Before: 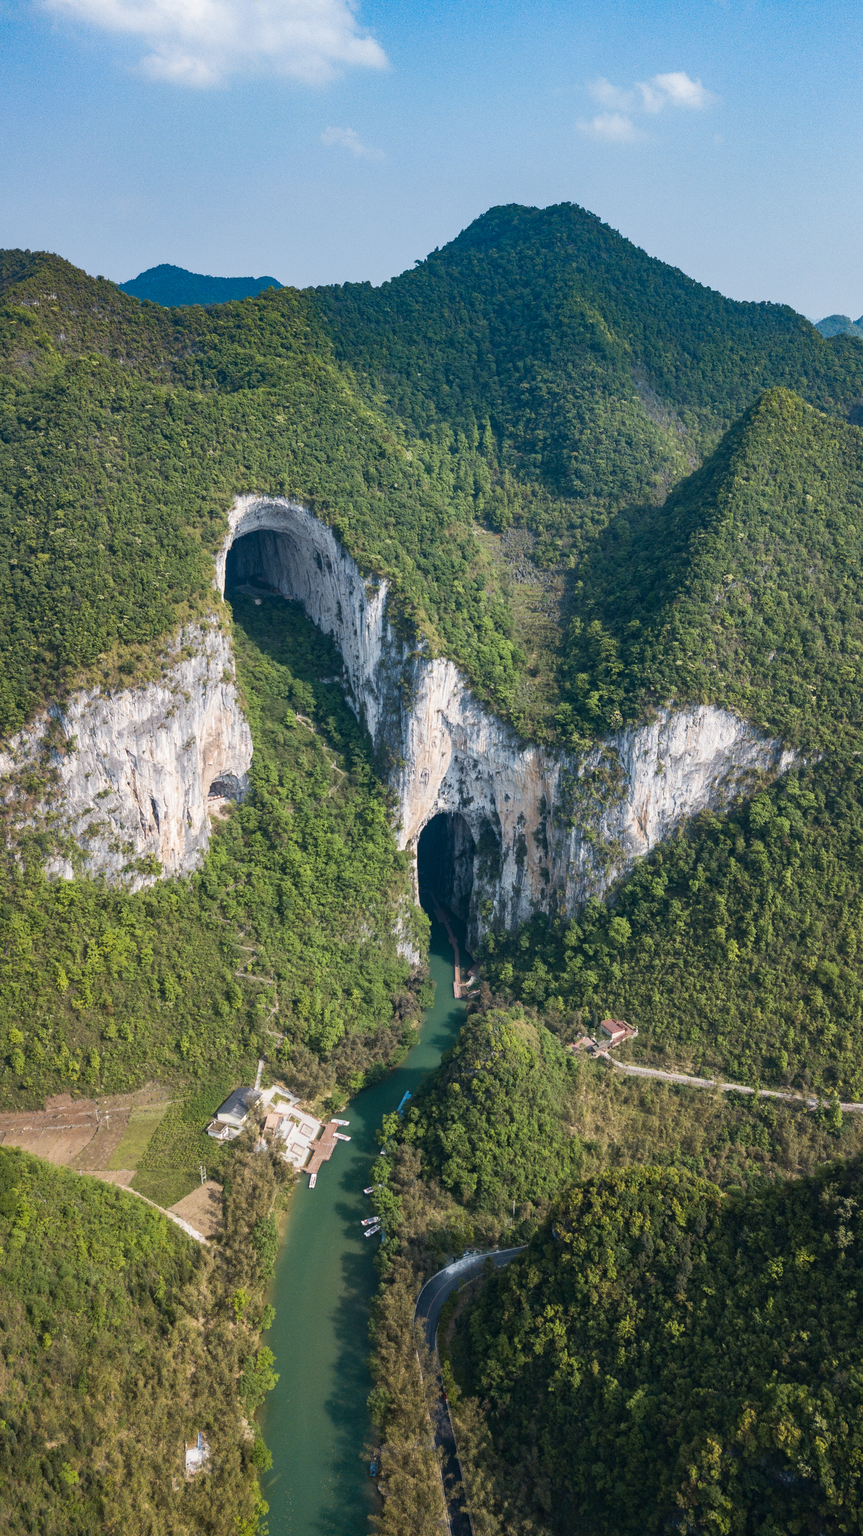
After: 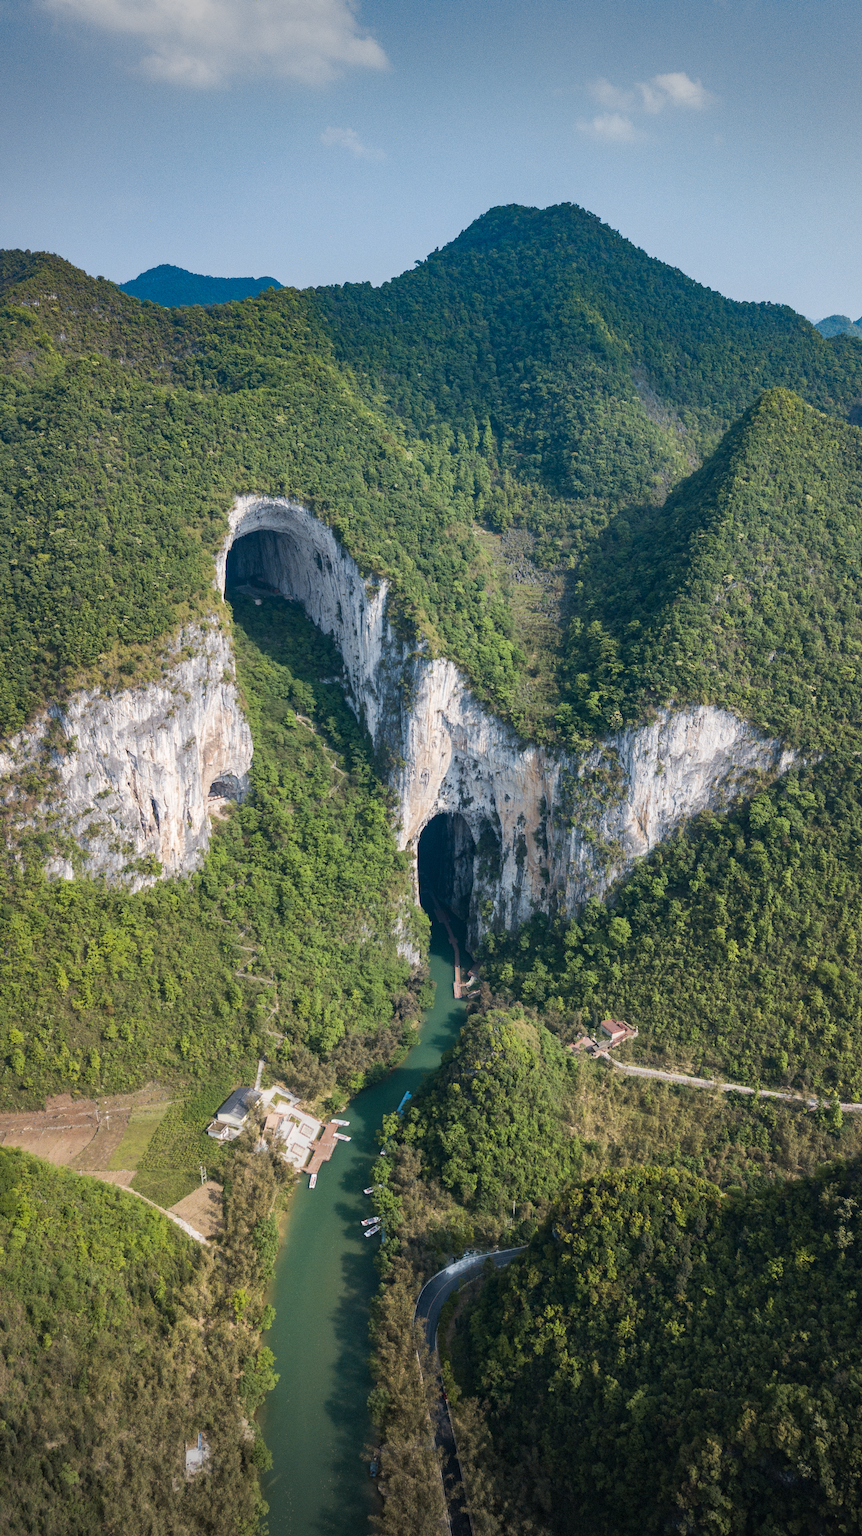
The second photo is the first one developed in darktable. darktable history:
vignetting: fall-off start 100%, brightness -0.406, saturation -0.3, width/height ratio 1.324, dithering 8-bit output, unbound false
tone equalizer: -8 EV -1.84 EV, -7 EV -1.16 EV, -6 EV -1.62 EV, smoothing diameter 25%, edges refinement/feathering 10, preserve details guided filter
